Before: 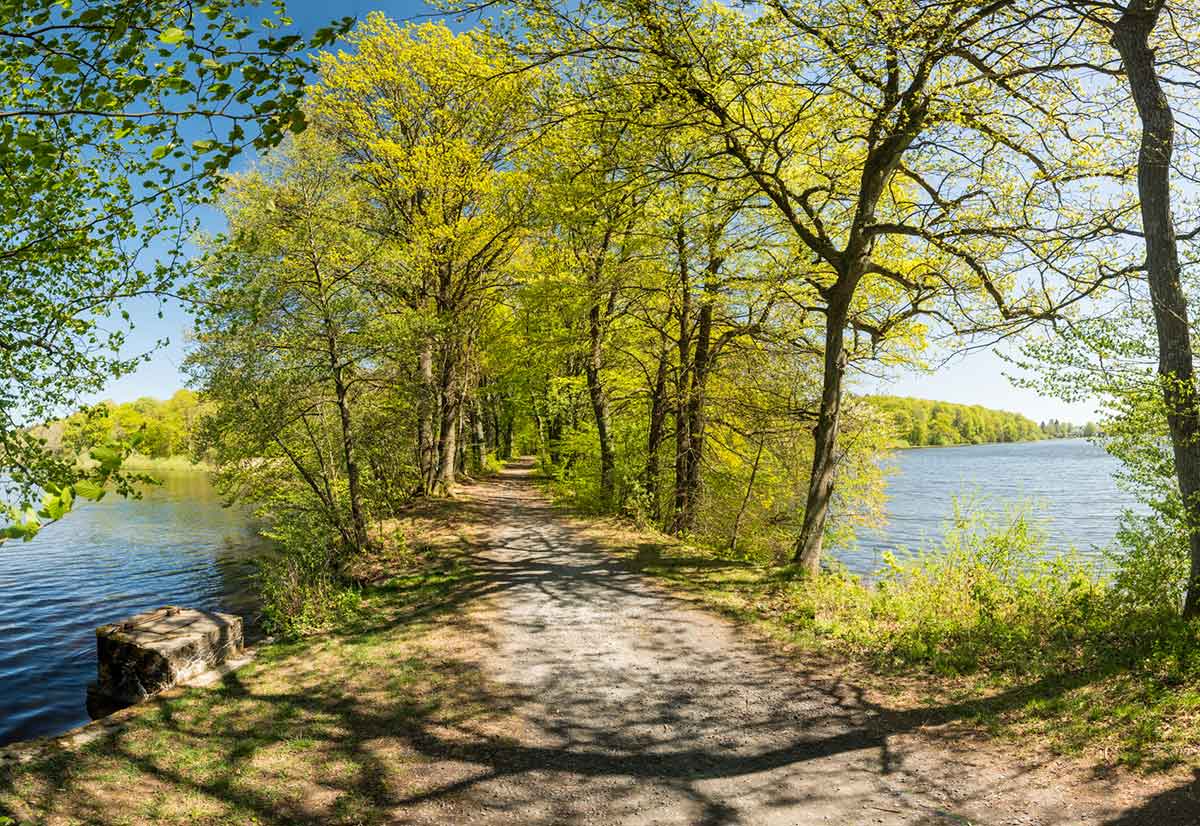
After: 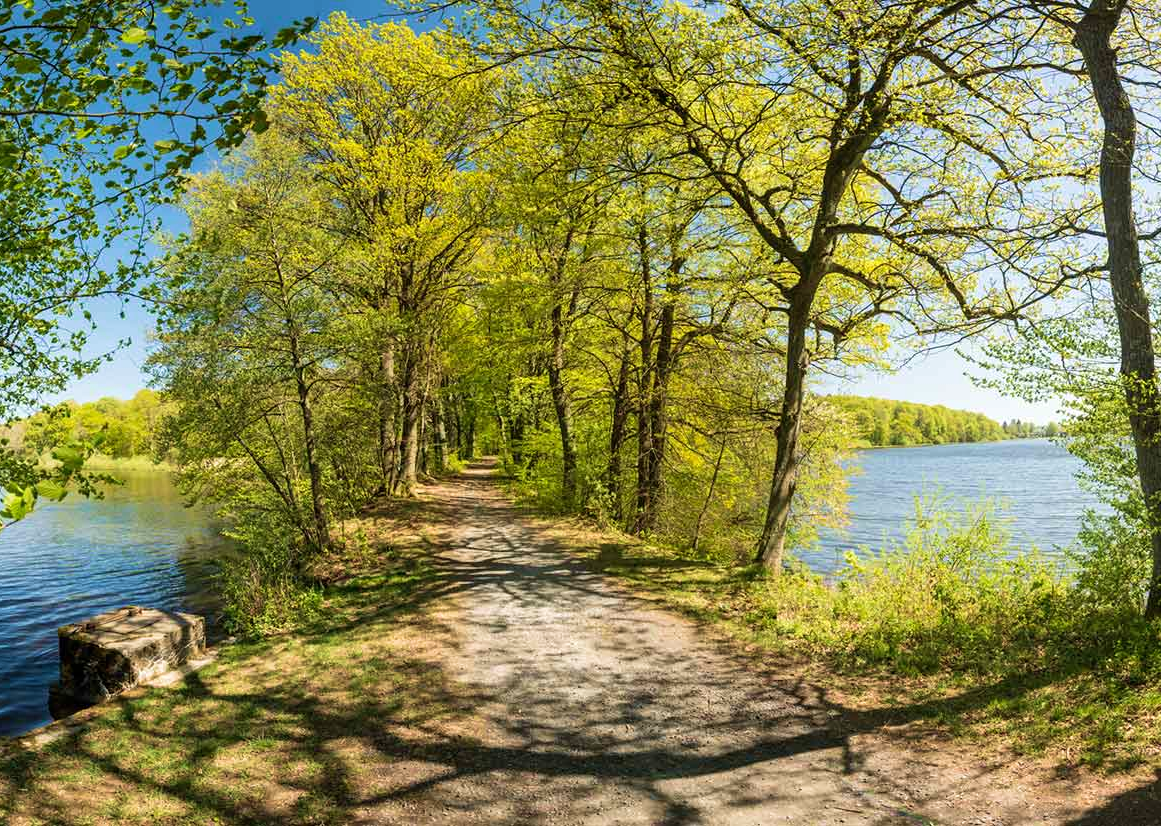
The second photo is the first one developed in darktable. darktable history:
velvia: strength 29%
crop and rotate: left 3.238%
